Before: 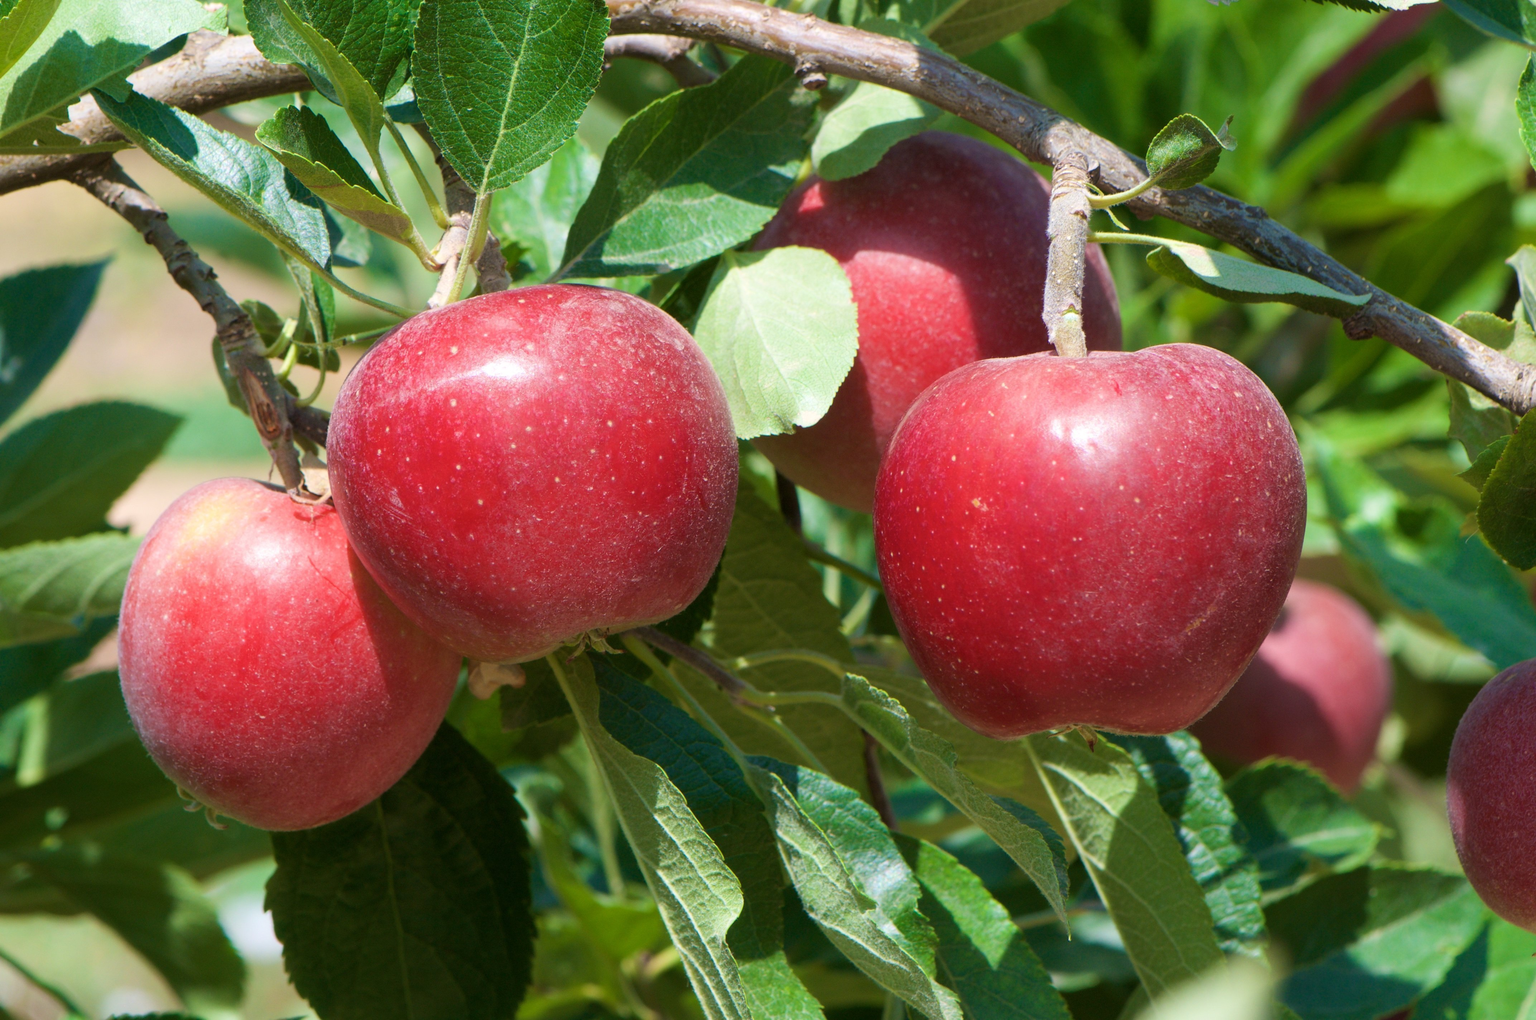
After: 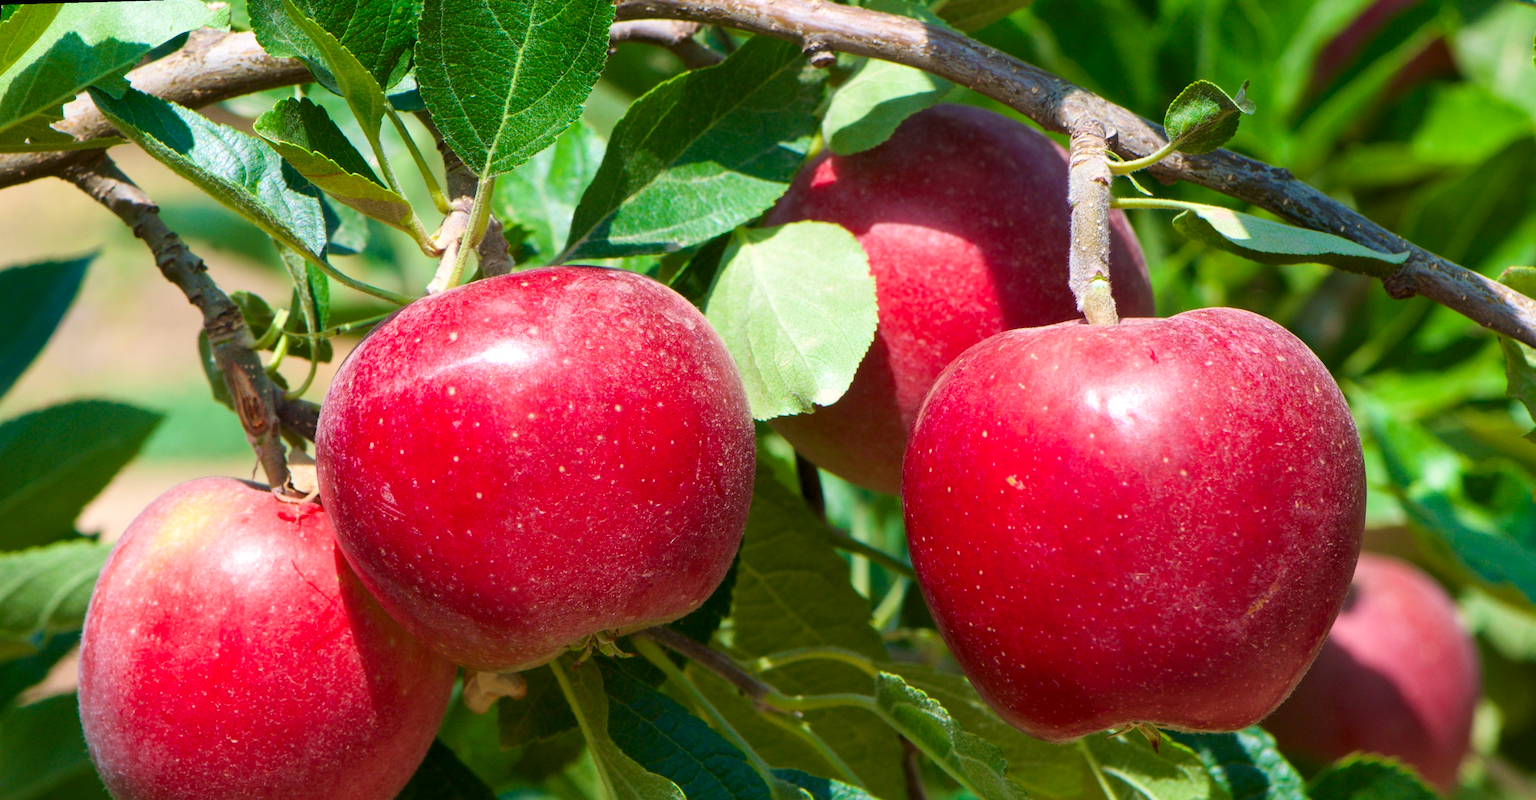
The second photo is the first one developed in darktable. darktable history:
local contrast: mode bilateral grid, contrast 20, coarseness 50, detail 120%, midtone range 0.2
rotate and perspective: rotation -1.68°, lens shift (vertical) -0.146, crop left 0.049, crop right 0.912, crop top 0.032, crop bottom 0.96
crop: bottom 24.967%
contrast brightness saturation: contrast 0.09, saturation 0.28
